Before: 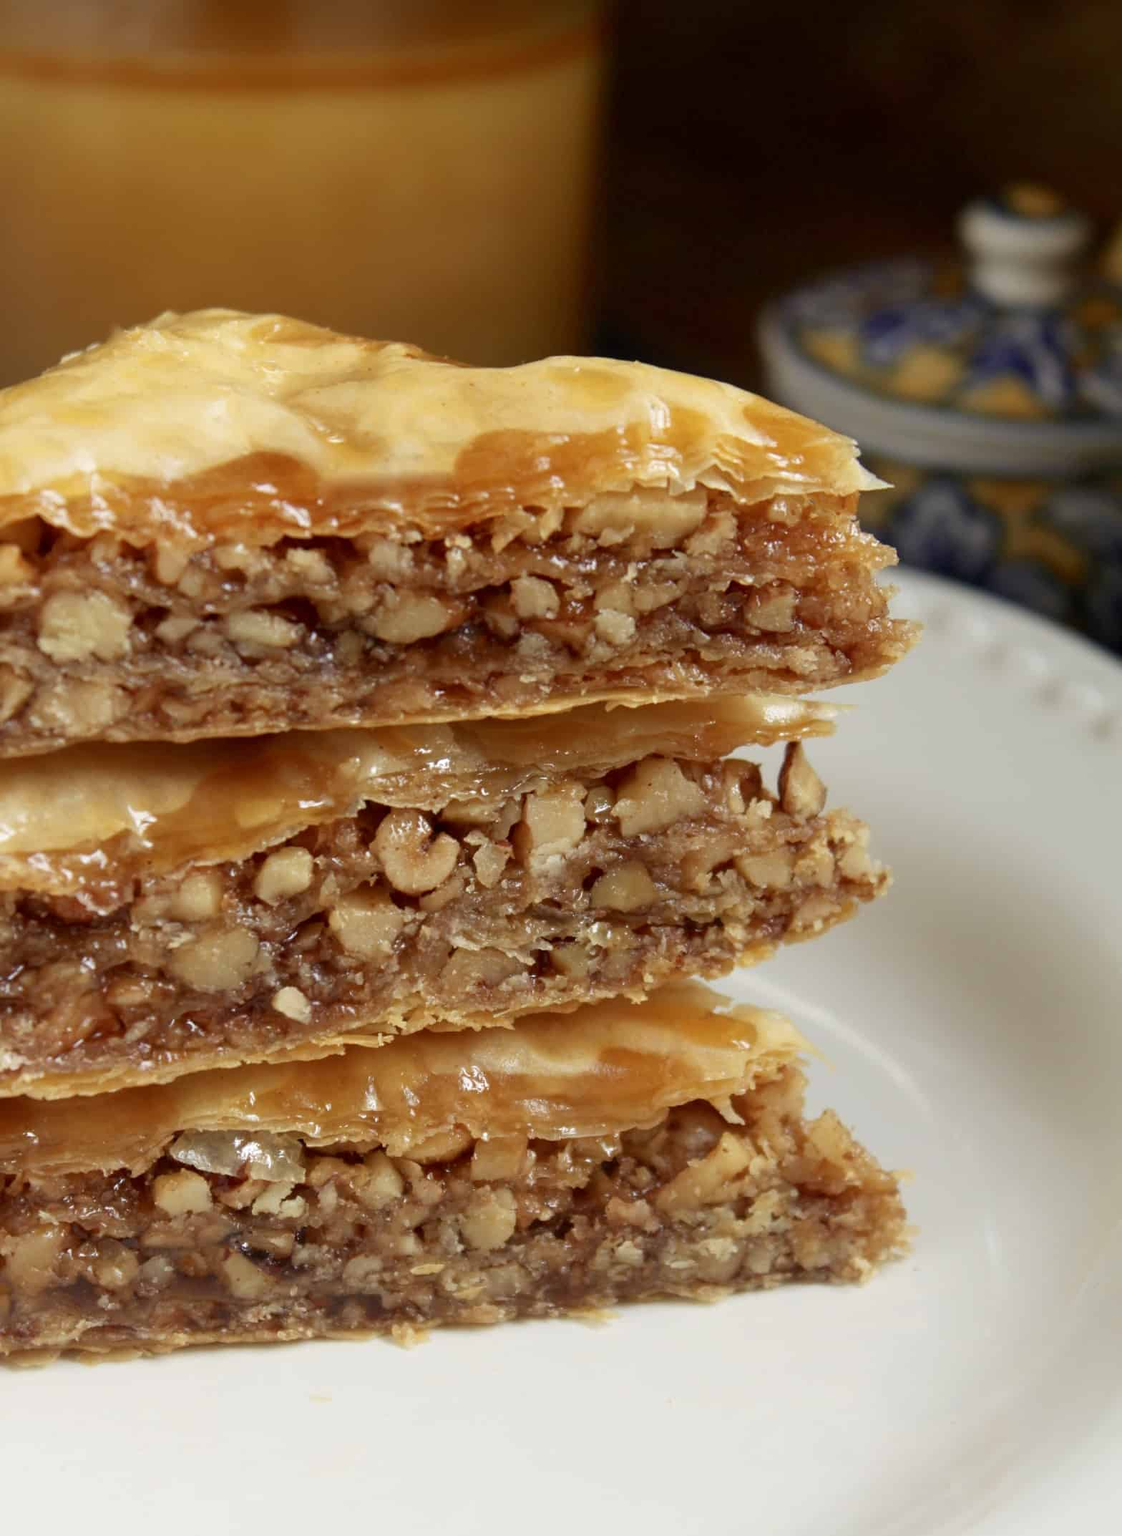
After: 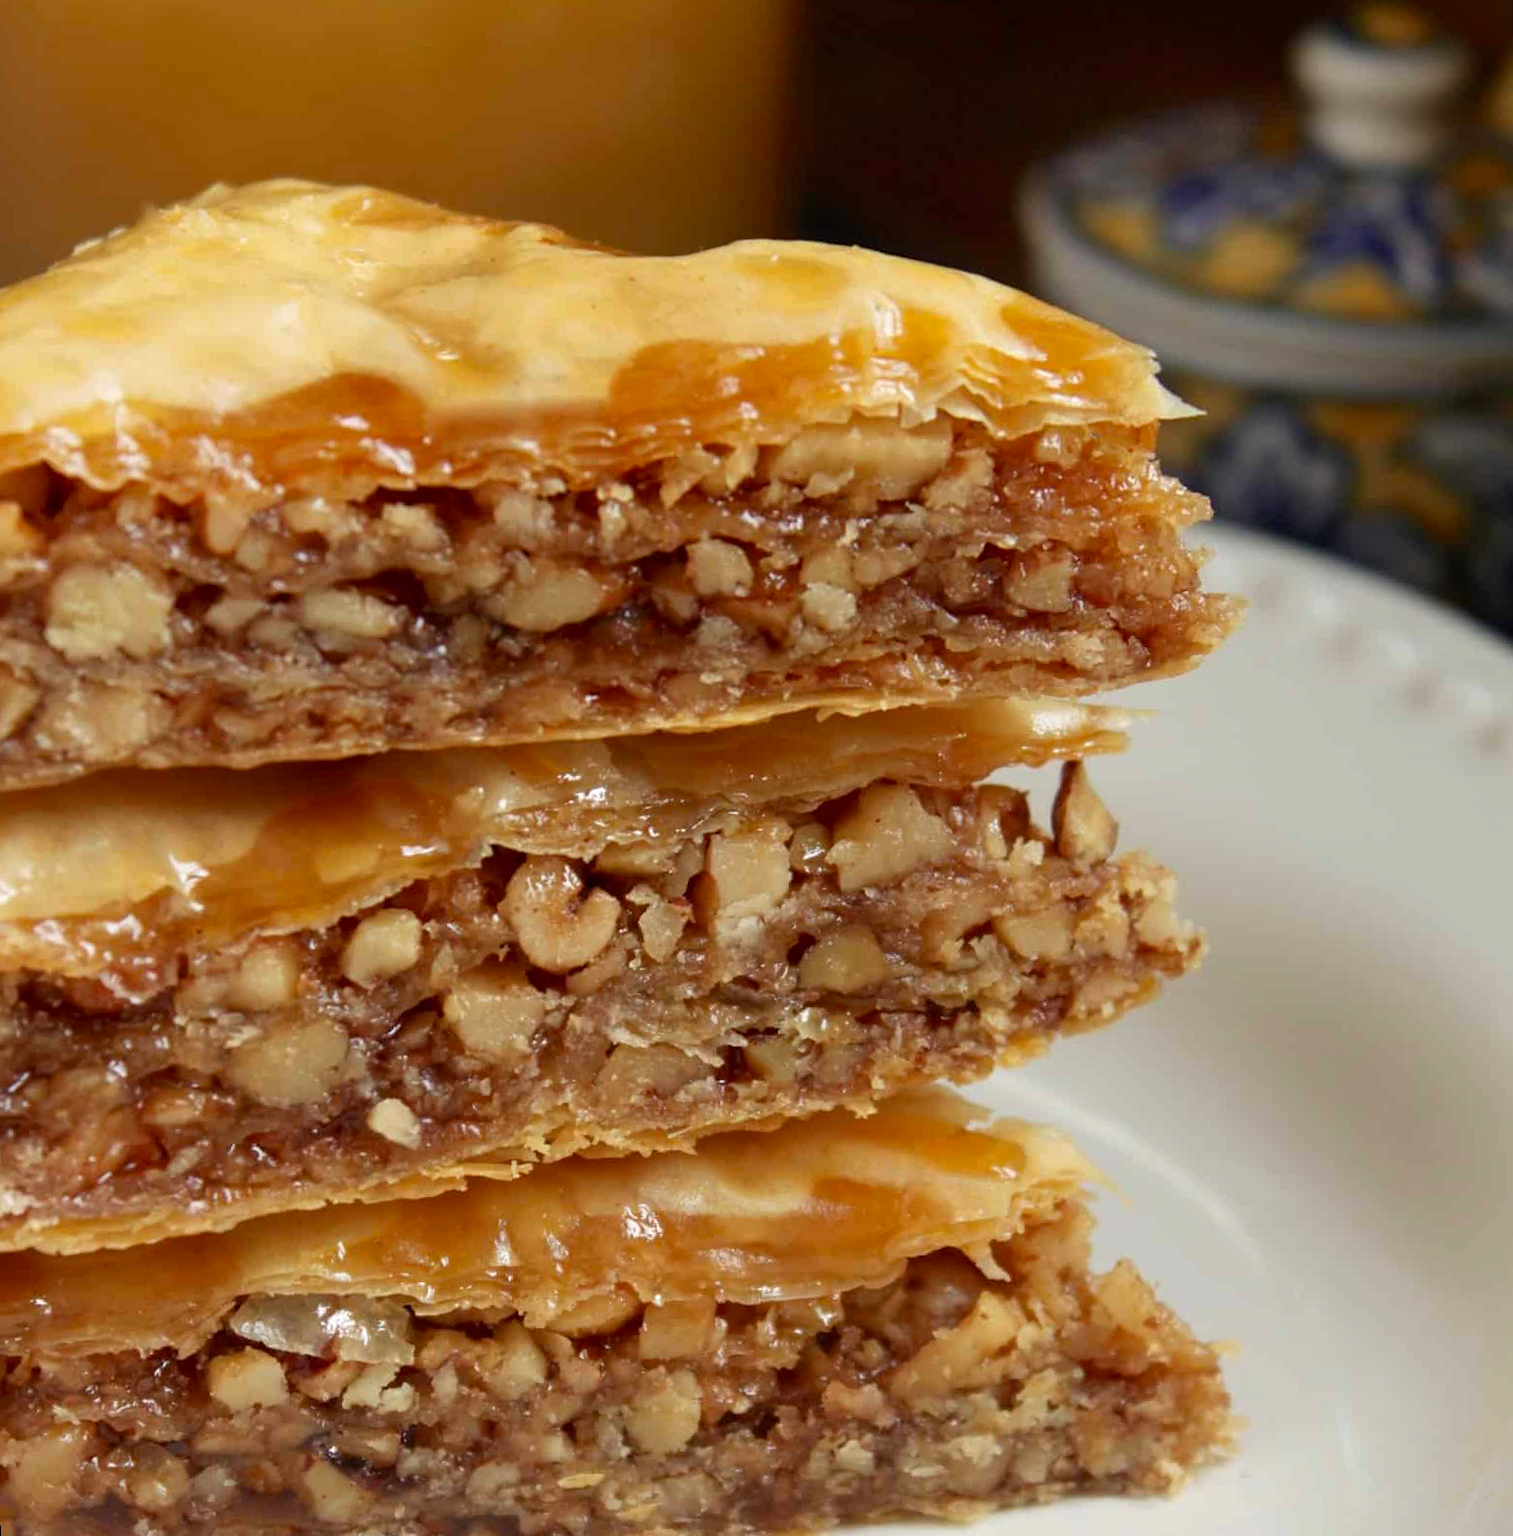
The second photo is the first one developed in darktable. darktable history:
crop: top 11.038%, bottom 13.962%
rotate and perspective: rotation -0.45°, automatic cropping original format, crop left 0.008, crop right 0.992, crop top 0.012, crop bottom 0.988
